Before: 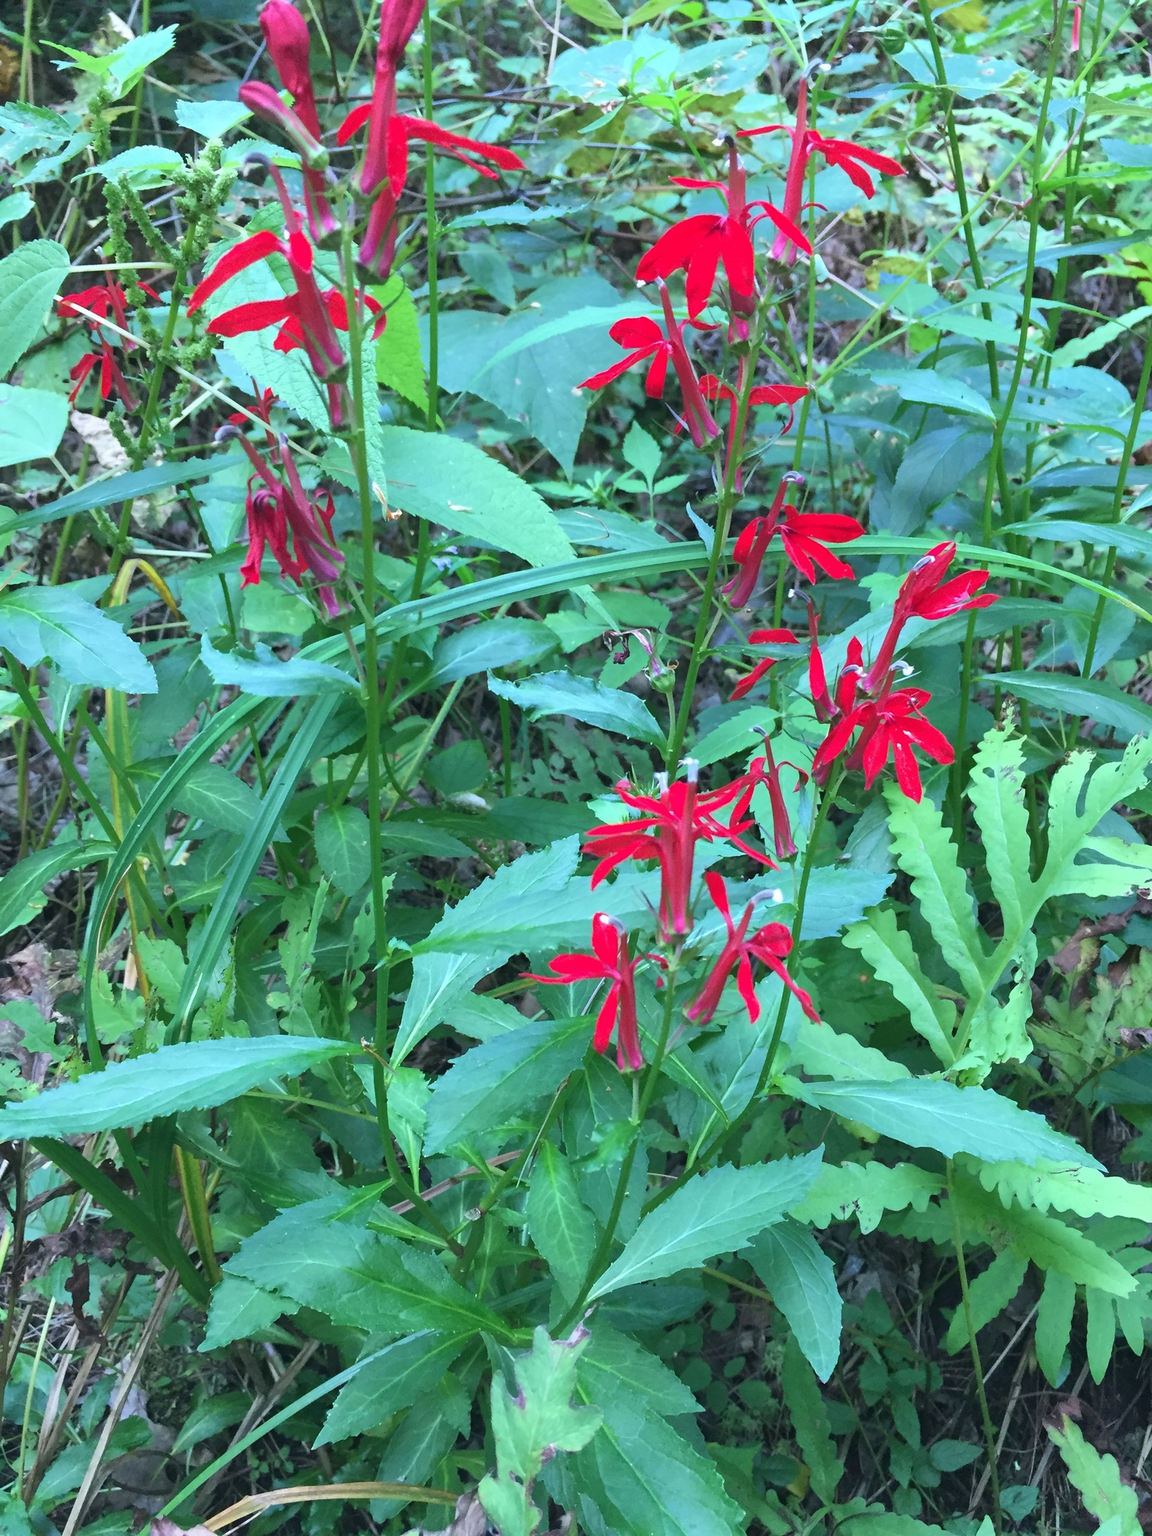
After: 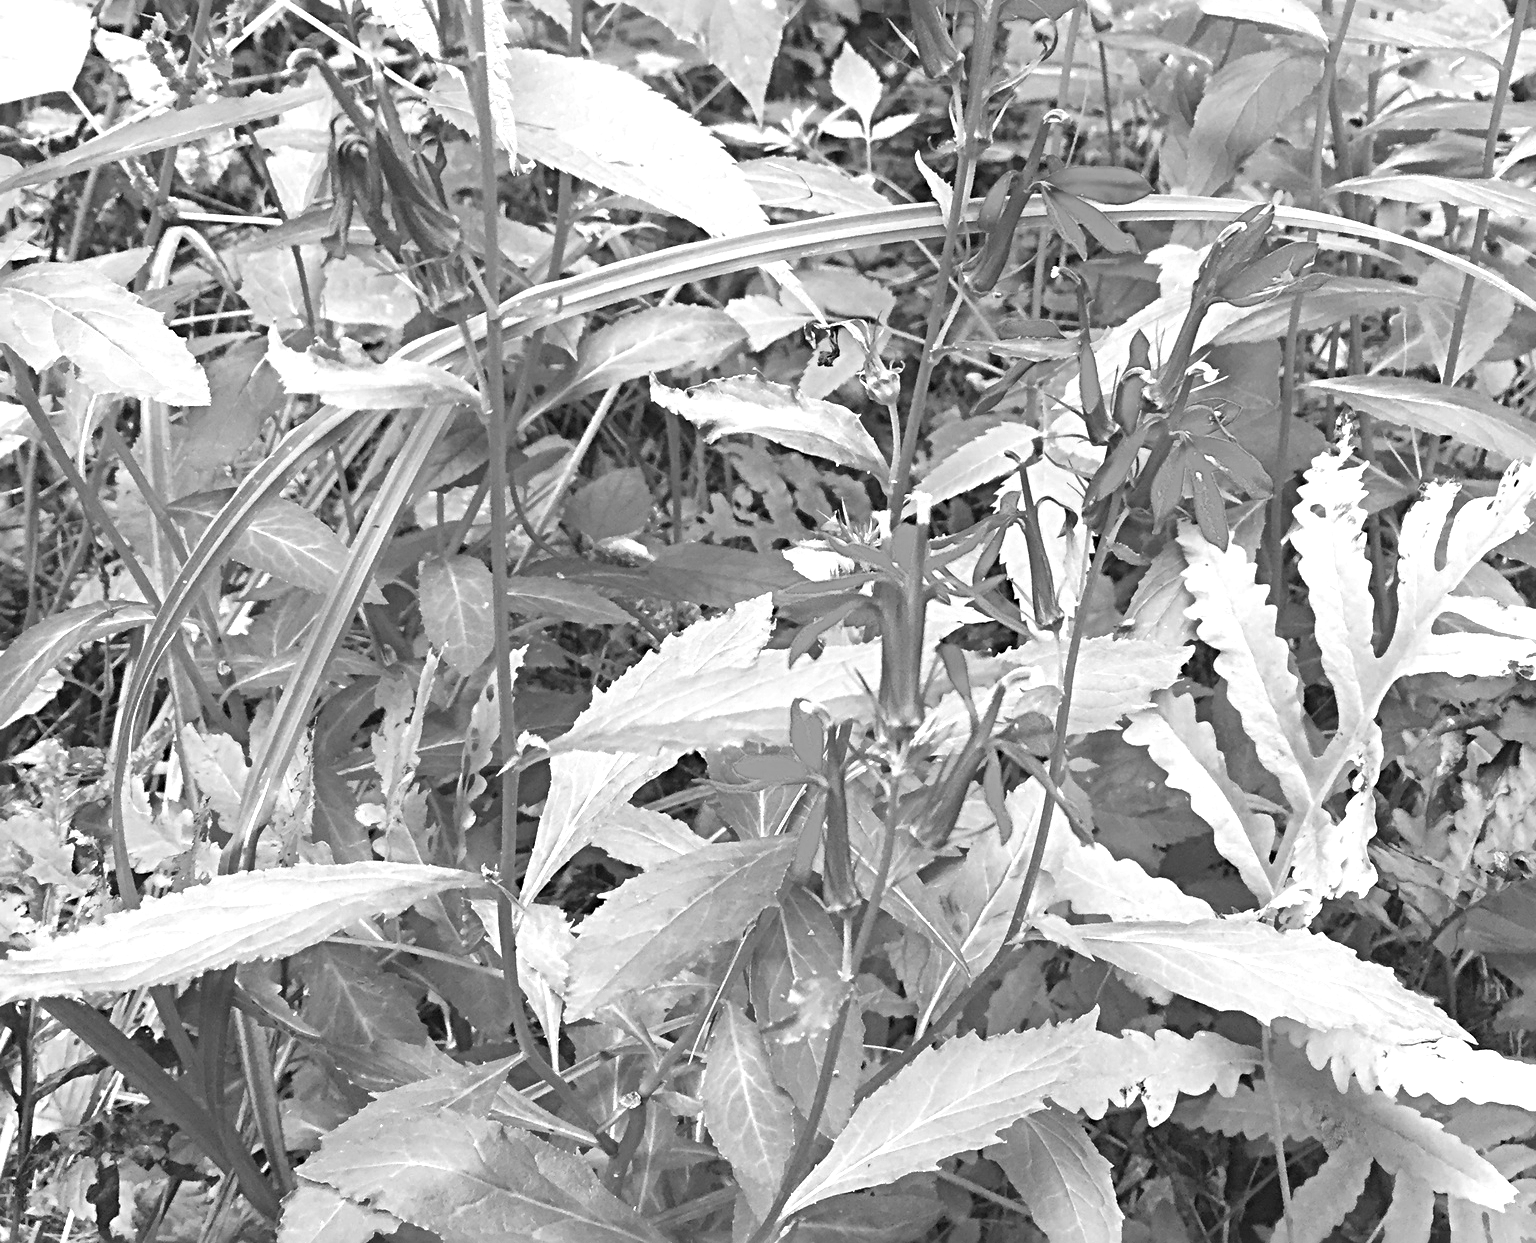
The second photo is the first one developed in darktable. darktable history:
exposure: black level correction 0, exposure 0.7 EV, compensate exposure bias true, compensate highlight preservation false
sharpen: radius 4.883
monochrome: a 1.94, b -0.638
crop and rotate: top 25.357%, bottom 13.942%
